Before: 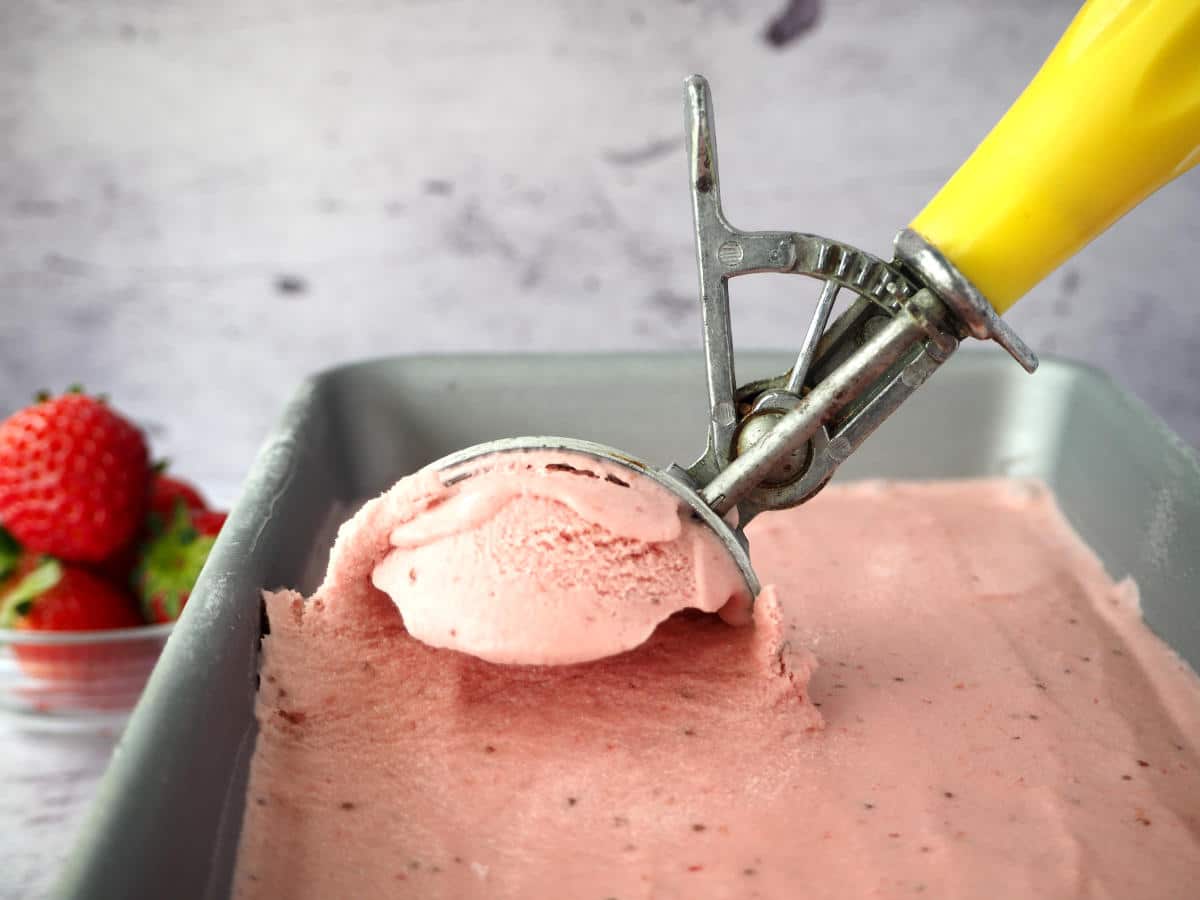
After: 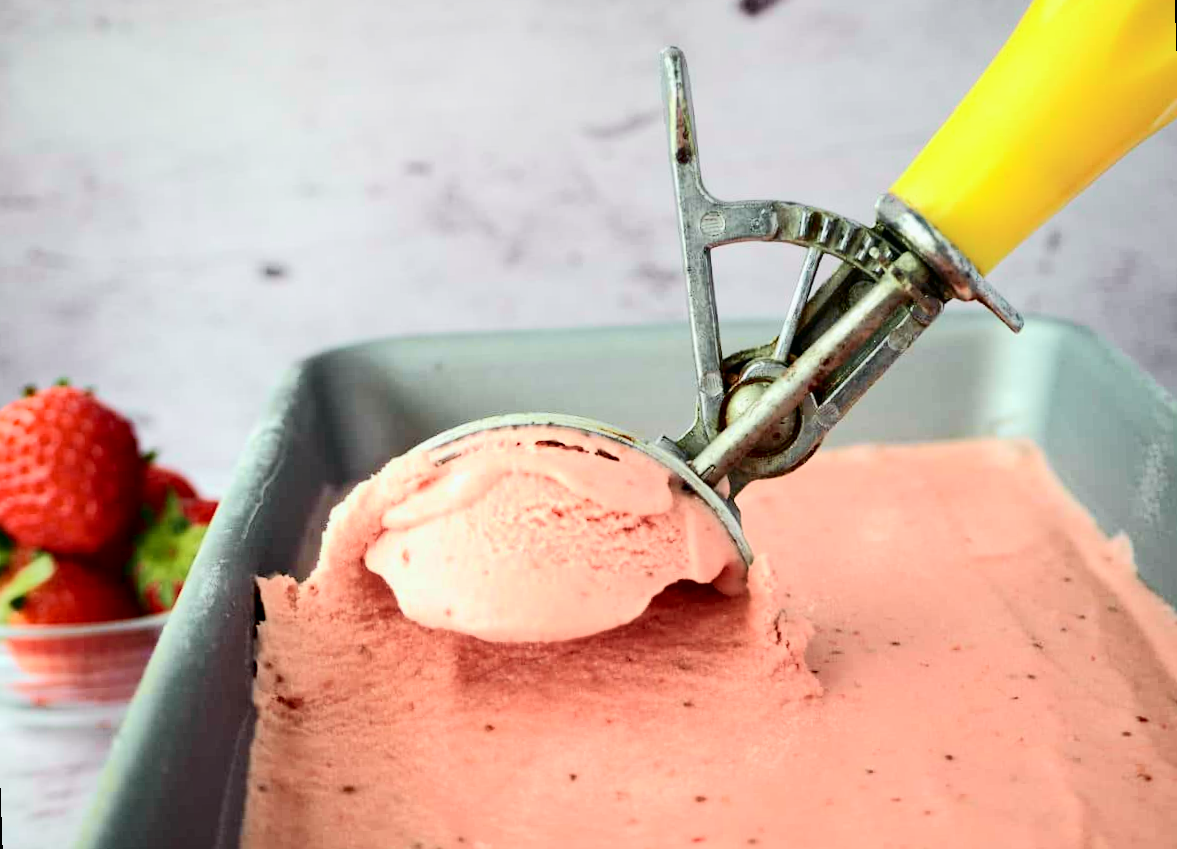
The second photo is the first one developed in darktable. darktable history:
rotate and perspective: rotation -2°, crop left 0.022, crop right 0.978, crop top 0.049, crop bottom 0.951
tone curve: curves: ch0 [(0, 0) (0.037, 0.011) (0.135, 0.093) (0.266, 0.281) (0.461, 0.555) (0.581, 0.716) (0.675, 0.793) (0.767, 0.849) (0.91, 0.924) (1, 0.979)]; ch1 [(0, 0) (0.292, 0.278) (0.431, 0.418) (0.493, 0.479) (0.506, 0.5) (0.532, 0.537) (0.562, 0.581) (0.641, 0.663) (0.754, 0.76) (1, 1)]; ch2 [(0, 0) (0.294, 0.3) (0.361, 0.372) (0.429, 0.445) (0.478, 0.486) (0.502, 0.498) (0.518, 0.522) (0.531, 0.549) (0.561, 0.59) (0.64, 0.655) (0.693, 0.706) (0.845, 0.833) (1, 0.951)], color space Lab, independent channels, preserve colors none
haze removal: compatibility mode true, adaptive false
